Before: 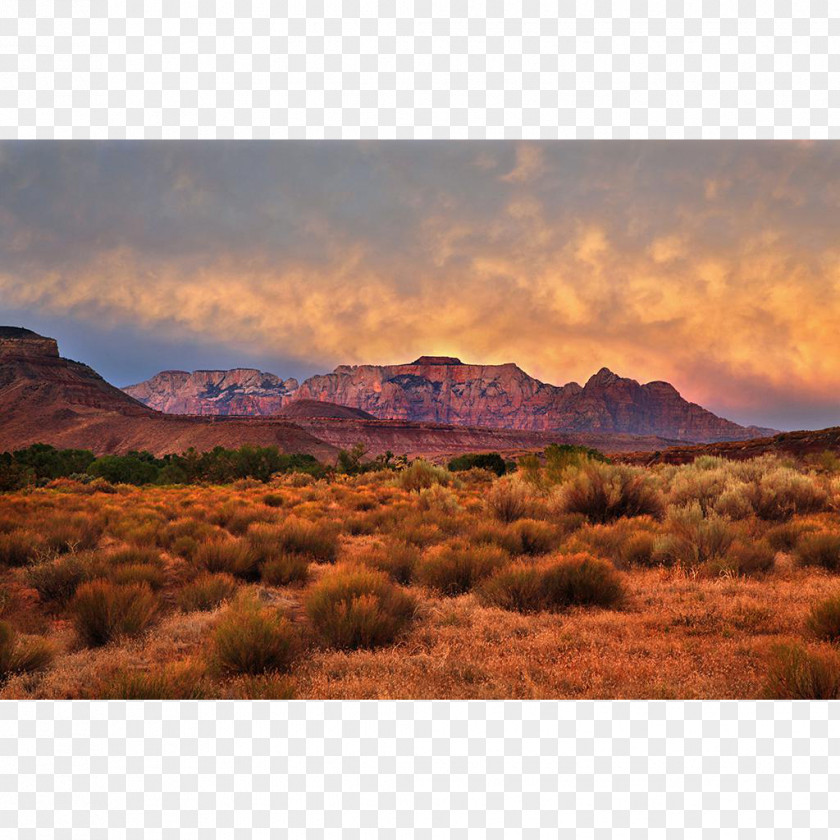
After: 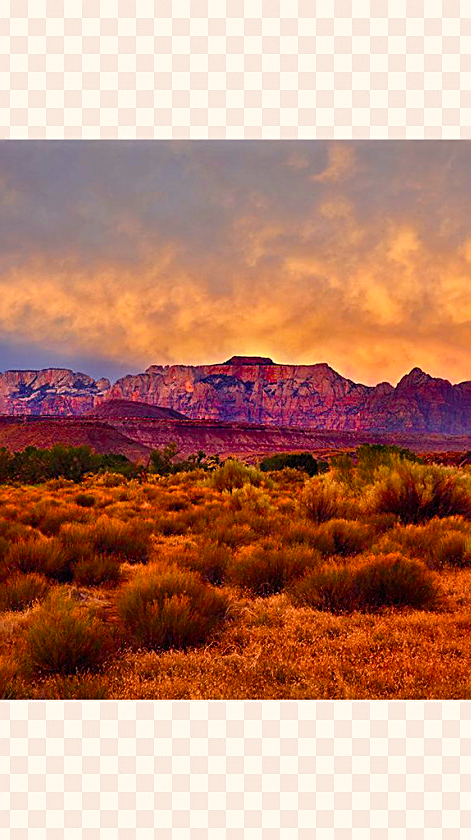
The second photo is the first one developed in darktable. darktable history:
crop and rotate: left 22.426%, right 21.427%
sharpen: on, module defaults
contrast brightness saturation: contrast 0.082, saturation 0.025
color balance rgb: shadows lift › luminance -21.356%, shadows lift › chroma 9.234%, shadows lift › hue 285.12°, highlights gain › chroma 3.096%, highlights gain › hue 60.24°, perceptual saturation grading › global saturation 0.155%, perceptual saturation grading › mid-tones 6.19%, perceptual saturation grading › shadows 72.109%, global vibrance 14.436%
